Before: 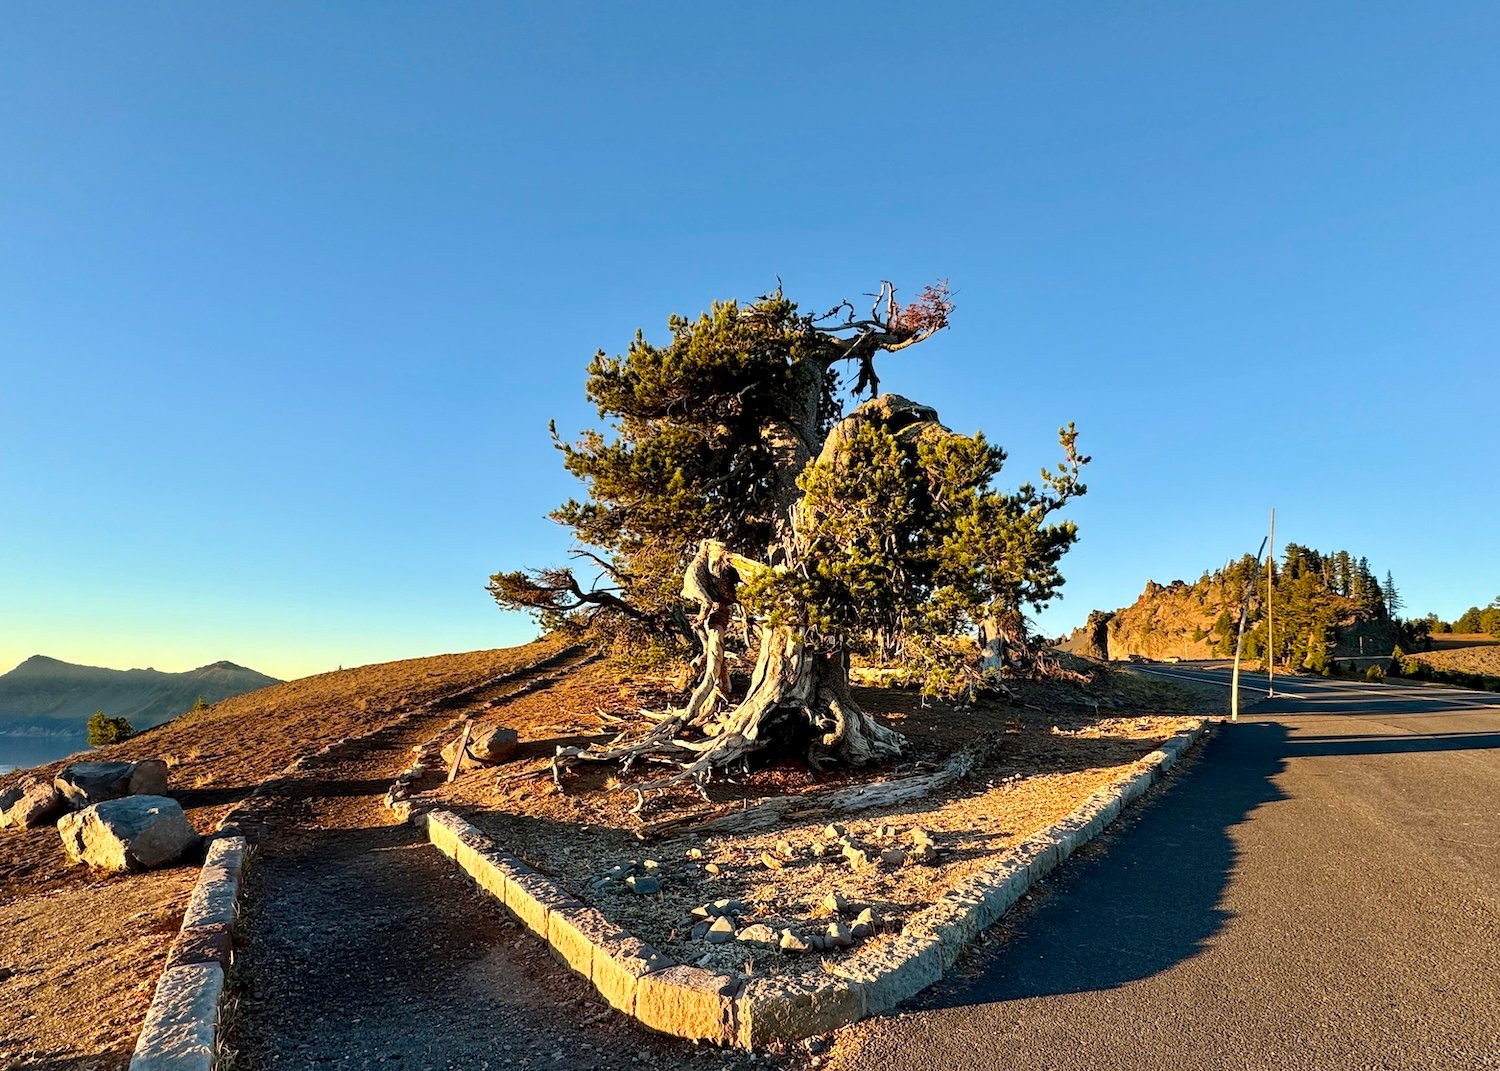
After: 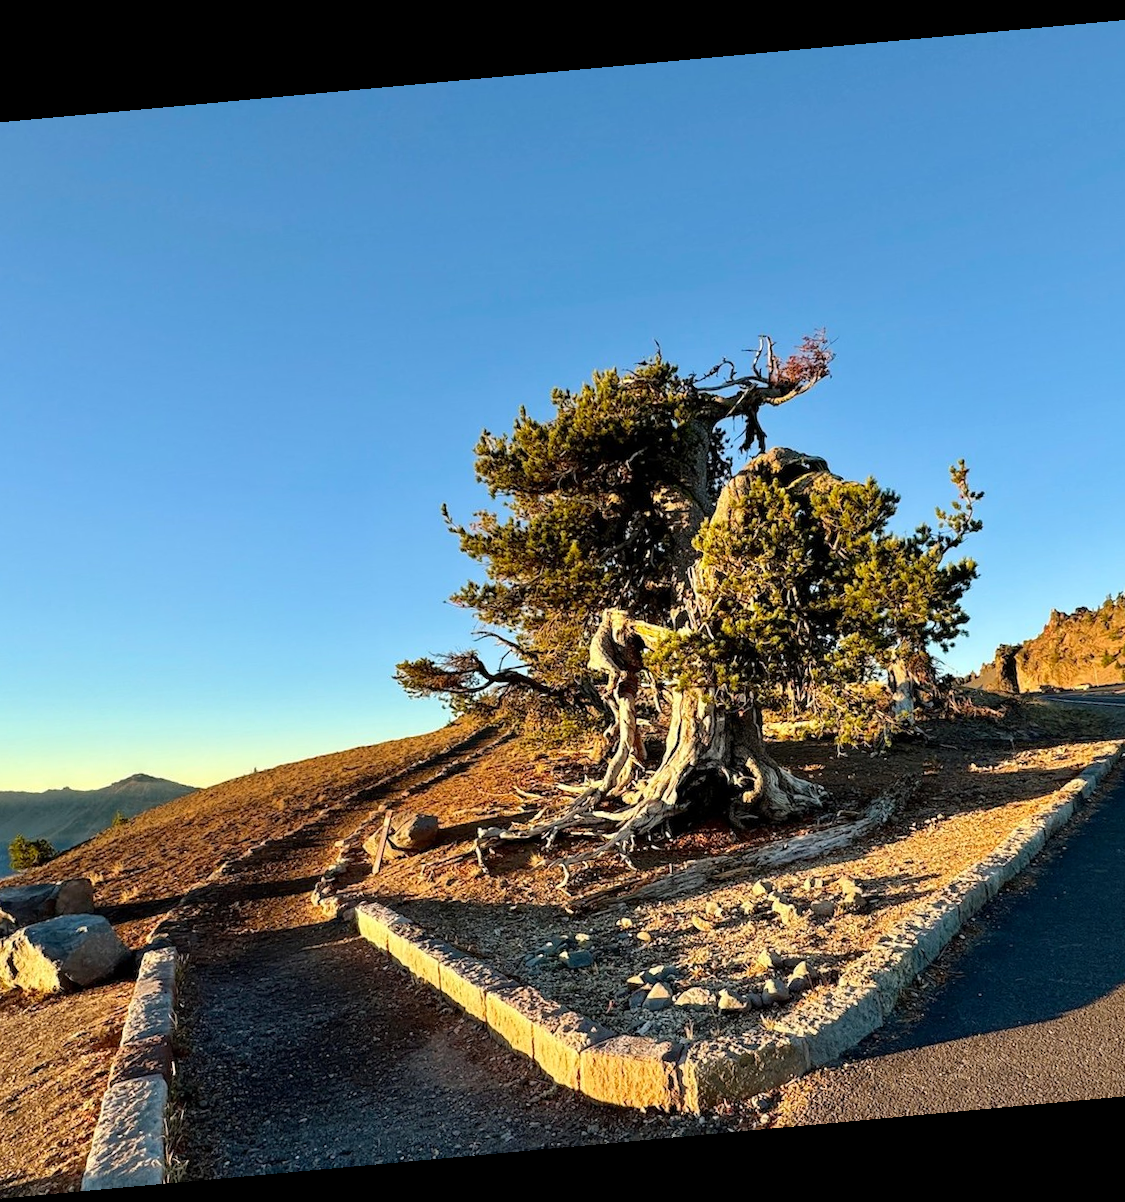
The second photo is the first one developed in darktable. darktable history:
crop and rotate: left 9.061%, right 20.142%
rotate and perspective: rotation -5.2°, automatic cropping off
